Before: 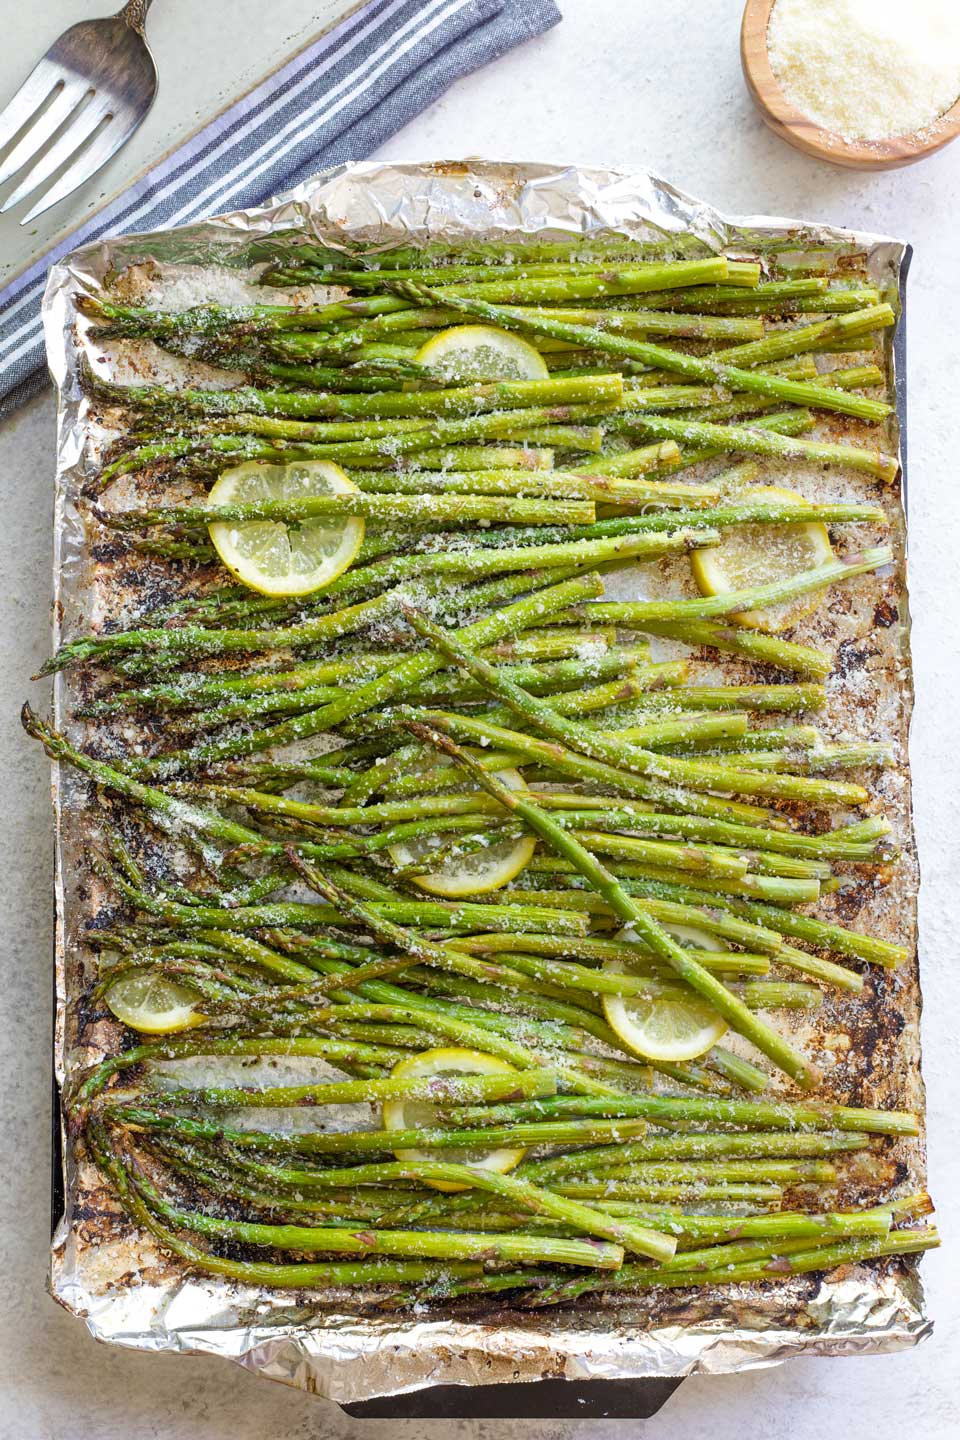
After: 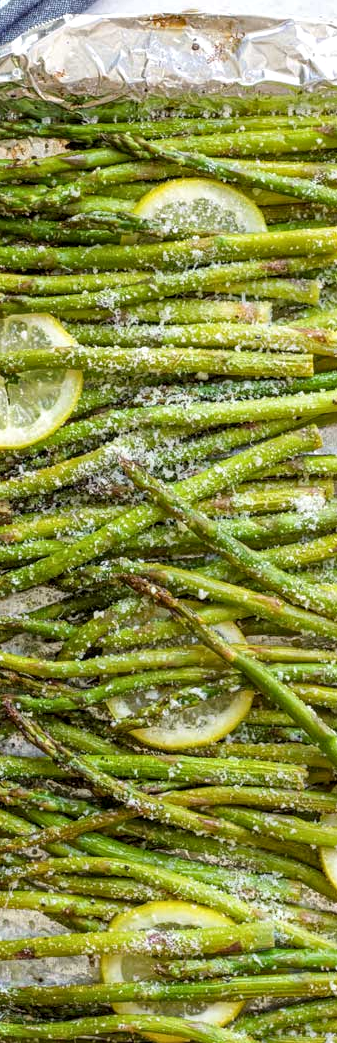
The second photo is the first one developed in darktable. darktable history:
crop and rotate: left 29.476%, top 10.214%, right 35.32%, bottom 17.333%
local contrast: detail 130%
